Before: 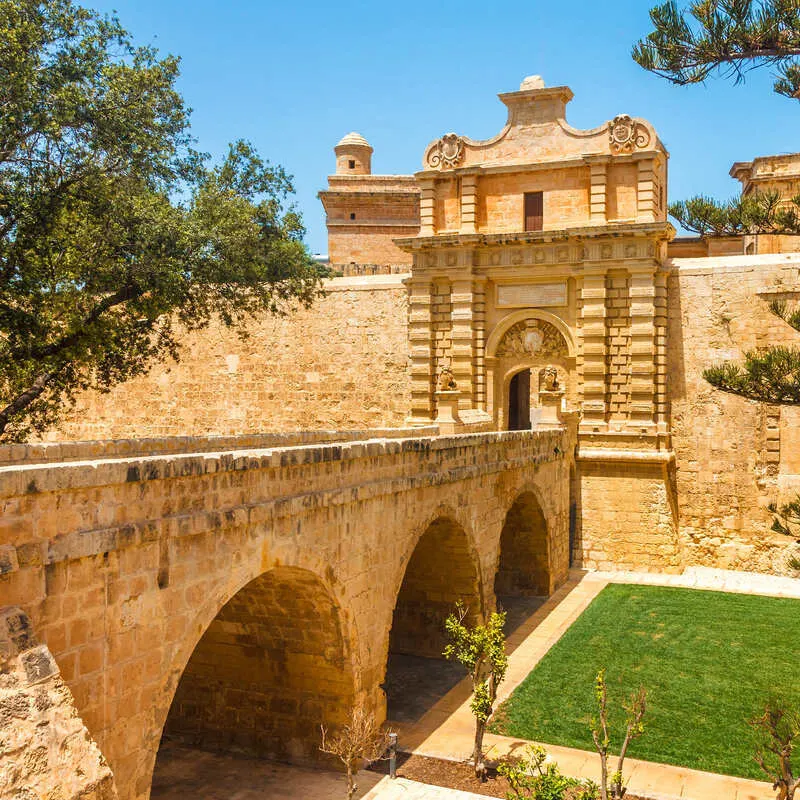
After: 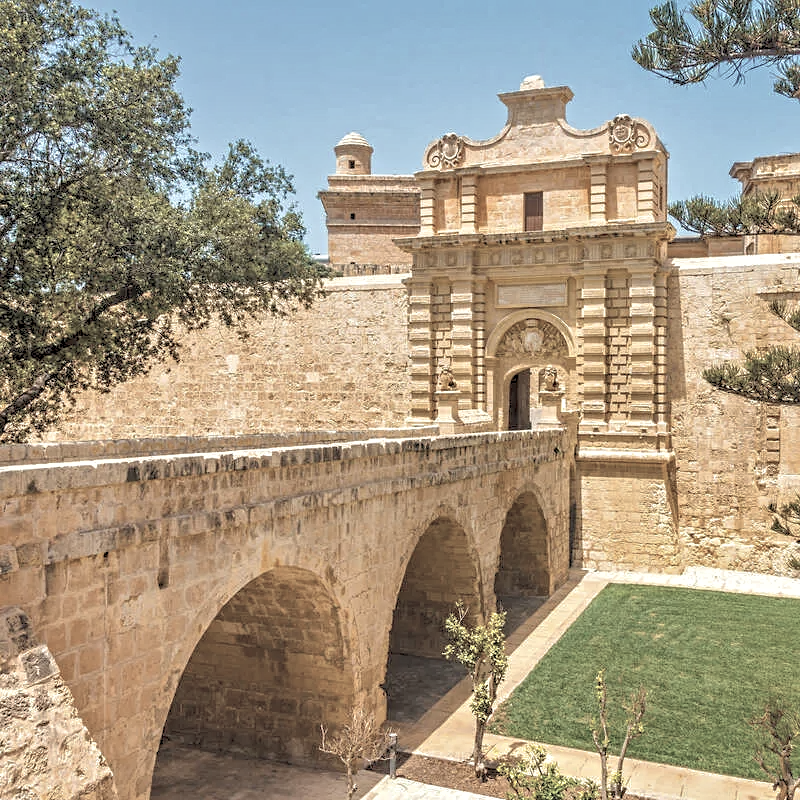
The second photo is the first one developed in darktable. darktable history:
tone equalizer: on, module defaults
contrast equalizer: octaves 7, y [[0.502, 0.517, 0.543, 0.576, 0.611, 0.631], [0.5 ×6], [0.5 ×6], [0 ×6], [0 ×6]]
shadows and highlights: on, module defaults
contrast brightness saturation: brightness 0.18, saturation -0.5
